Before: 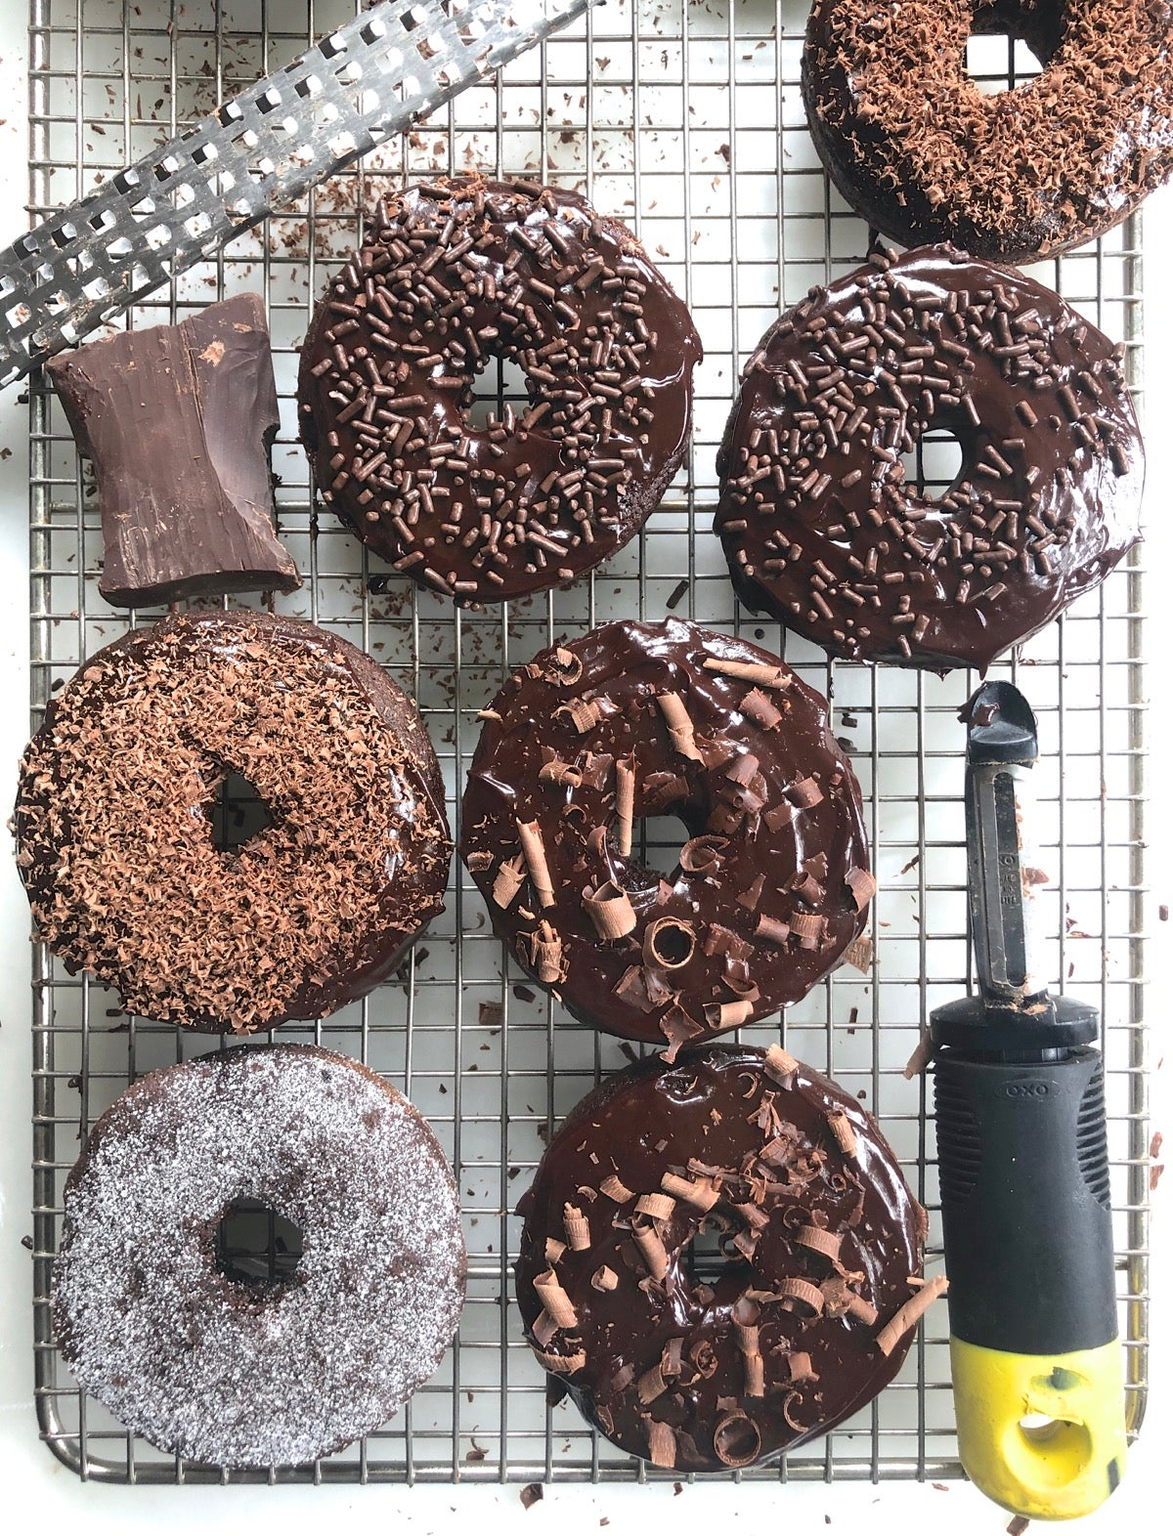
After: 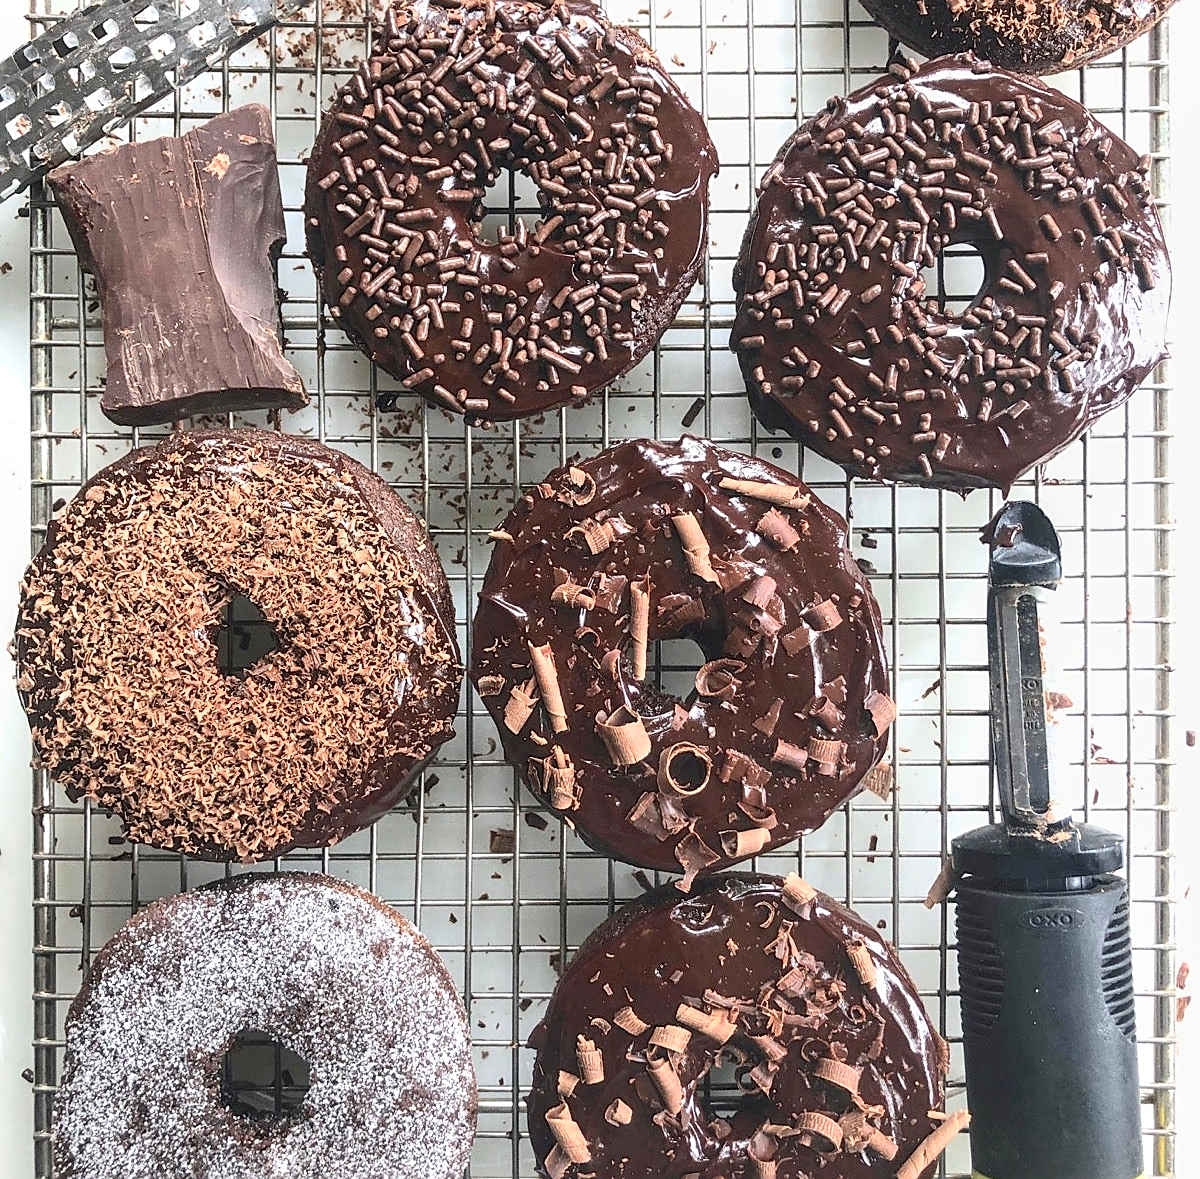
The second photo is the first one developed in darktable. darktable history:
contrast brightness saturation: contrast 0.2, brightness 0.15, saturation 0.14
local contrast: on, module defaults
crop and rotate: top 12.5%, bottom 12.5%
sharpen: on, module defaults
